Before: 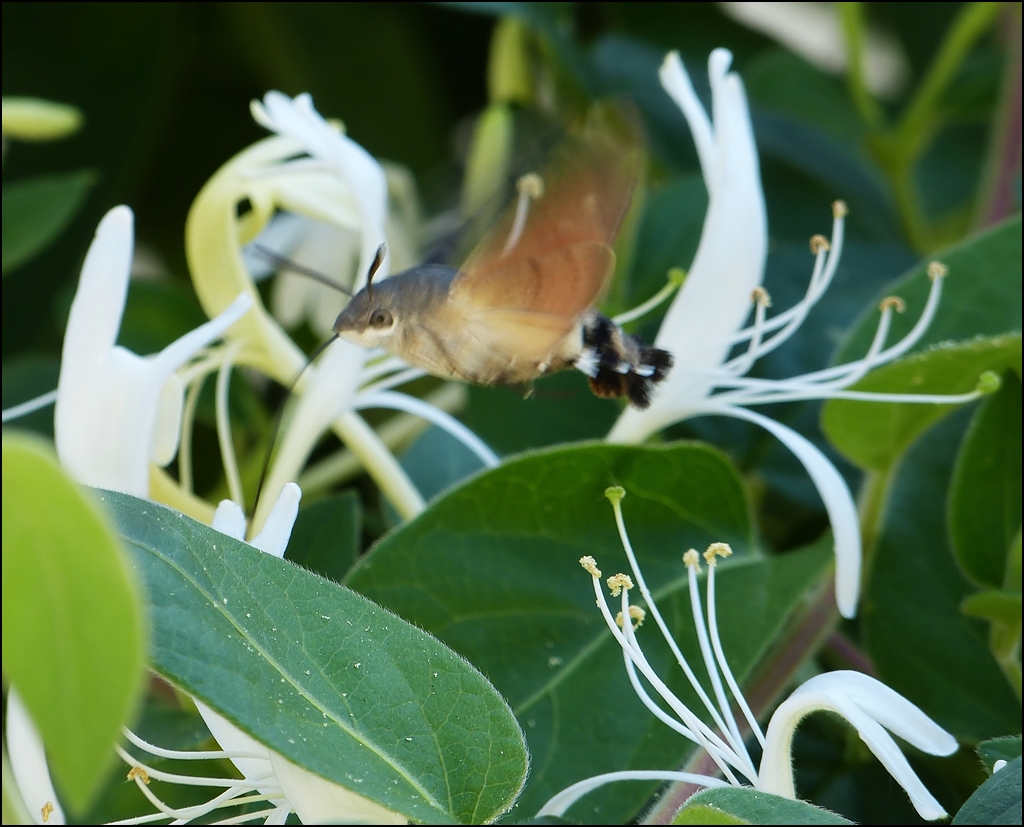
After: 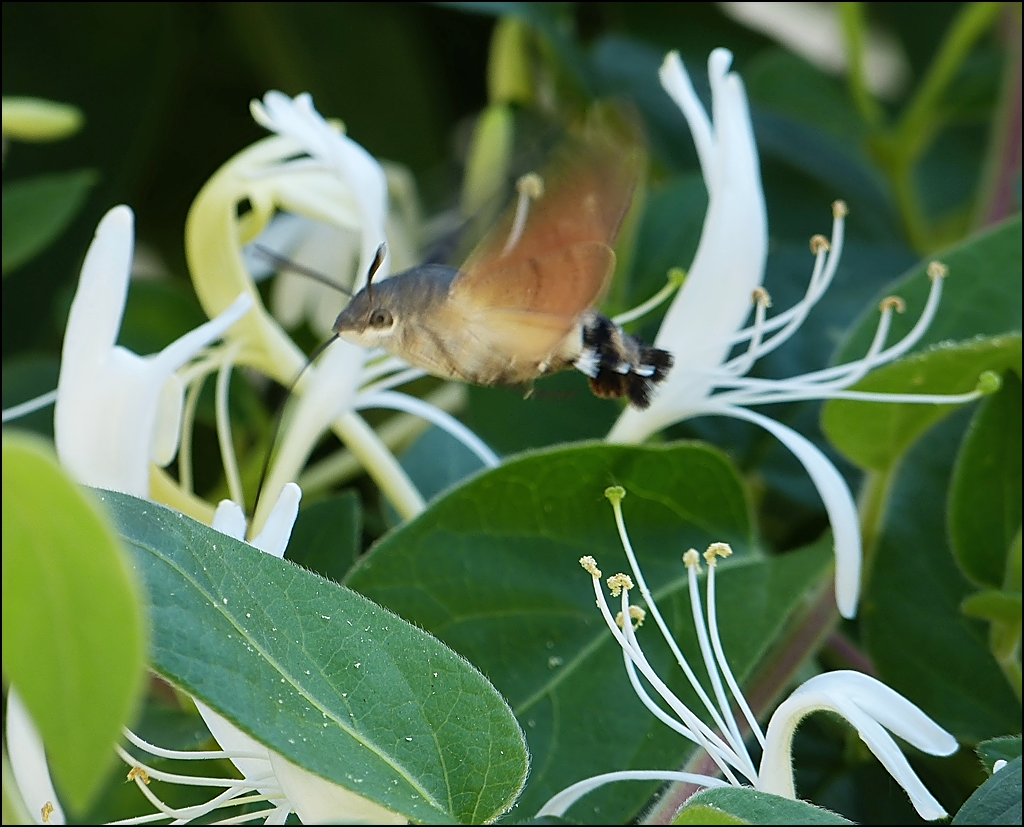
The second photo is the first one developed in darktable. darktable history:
sharpen: on, module defaults
shadows and highlights: shadows 25, highlights -25
